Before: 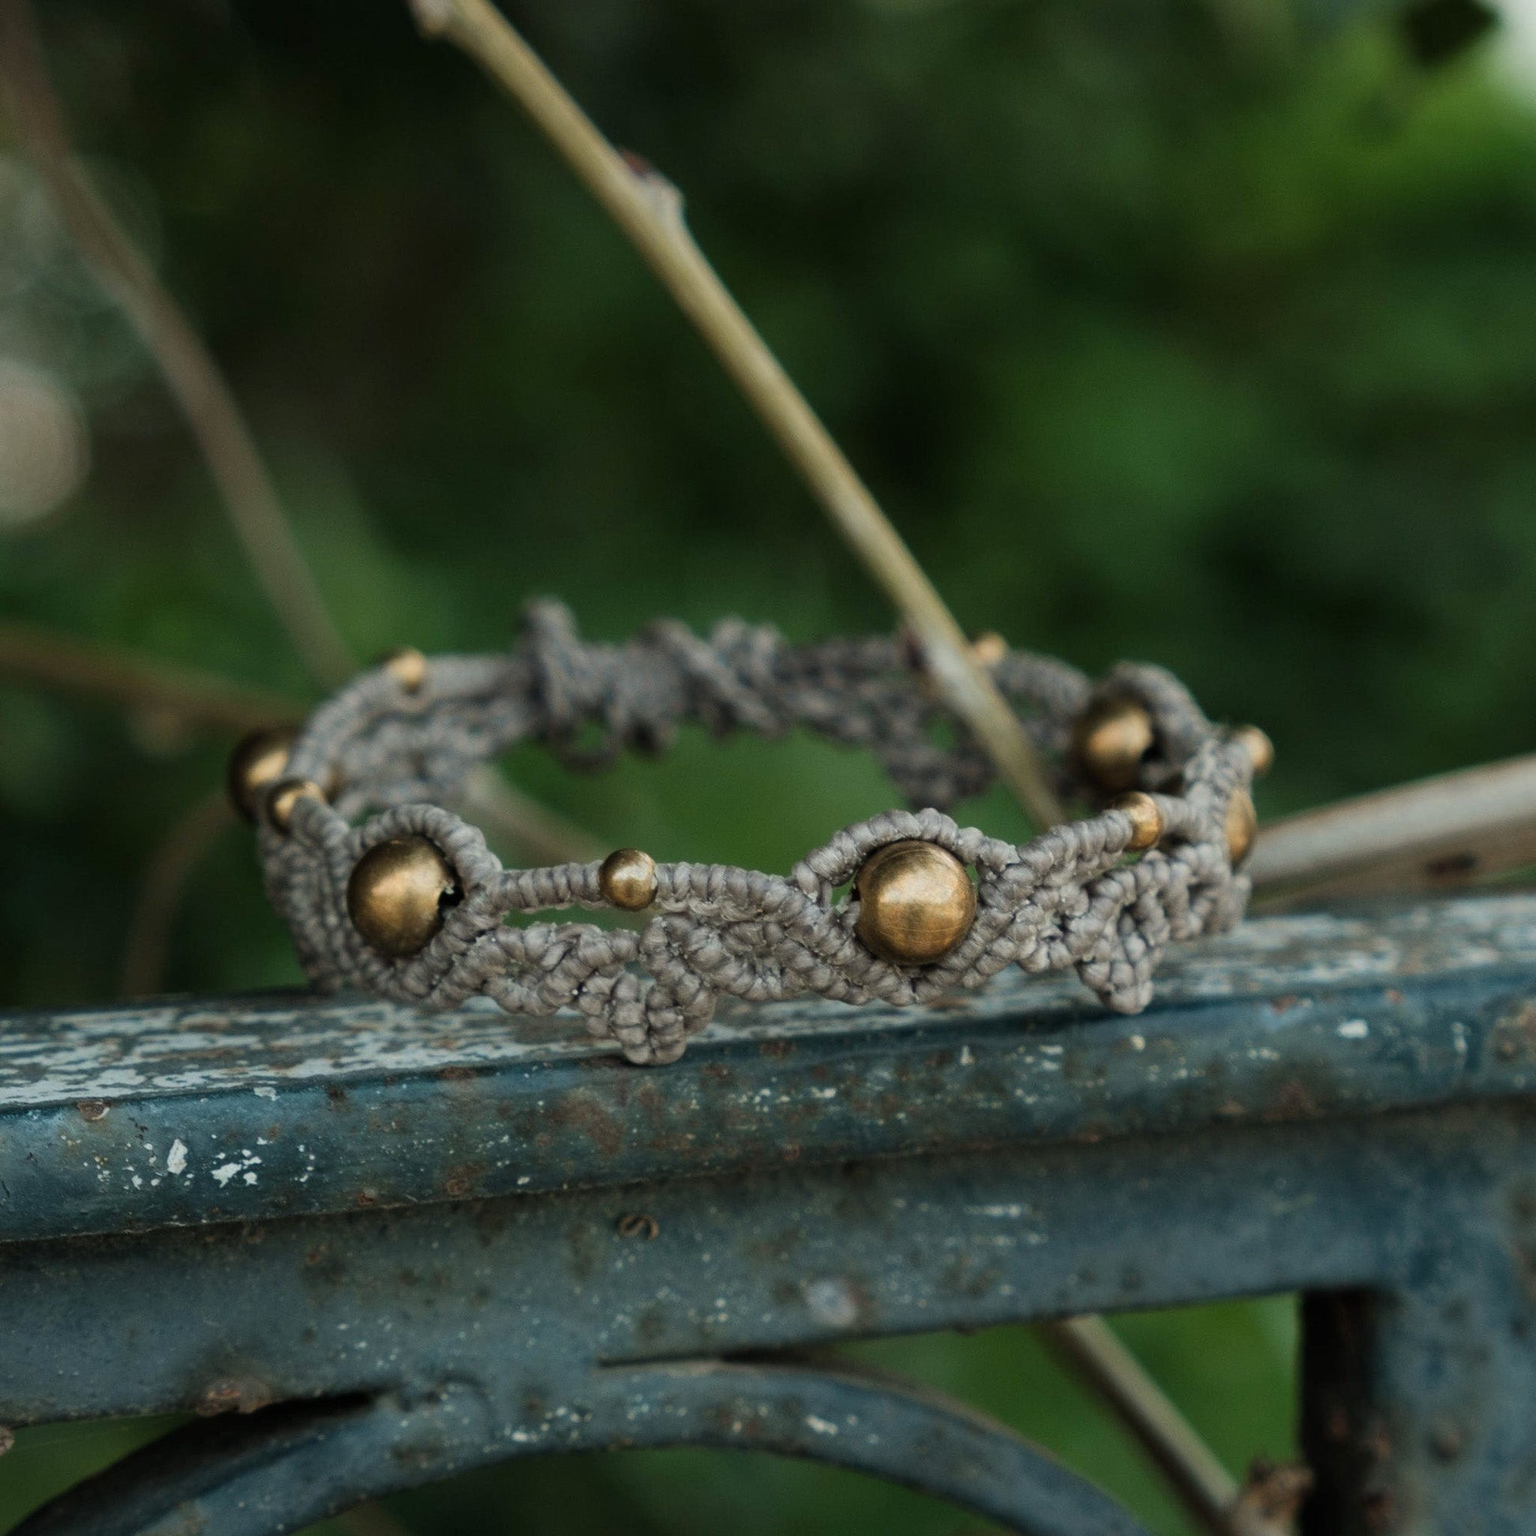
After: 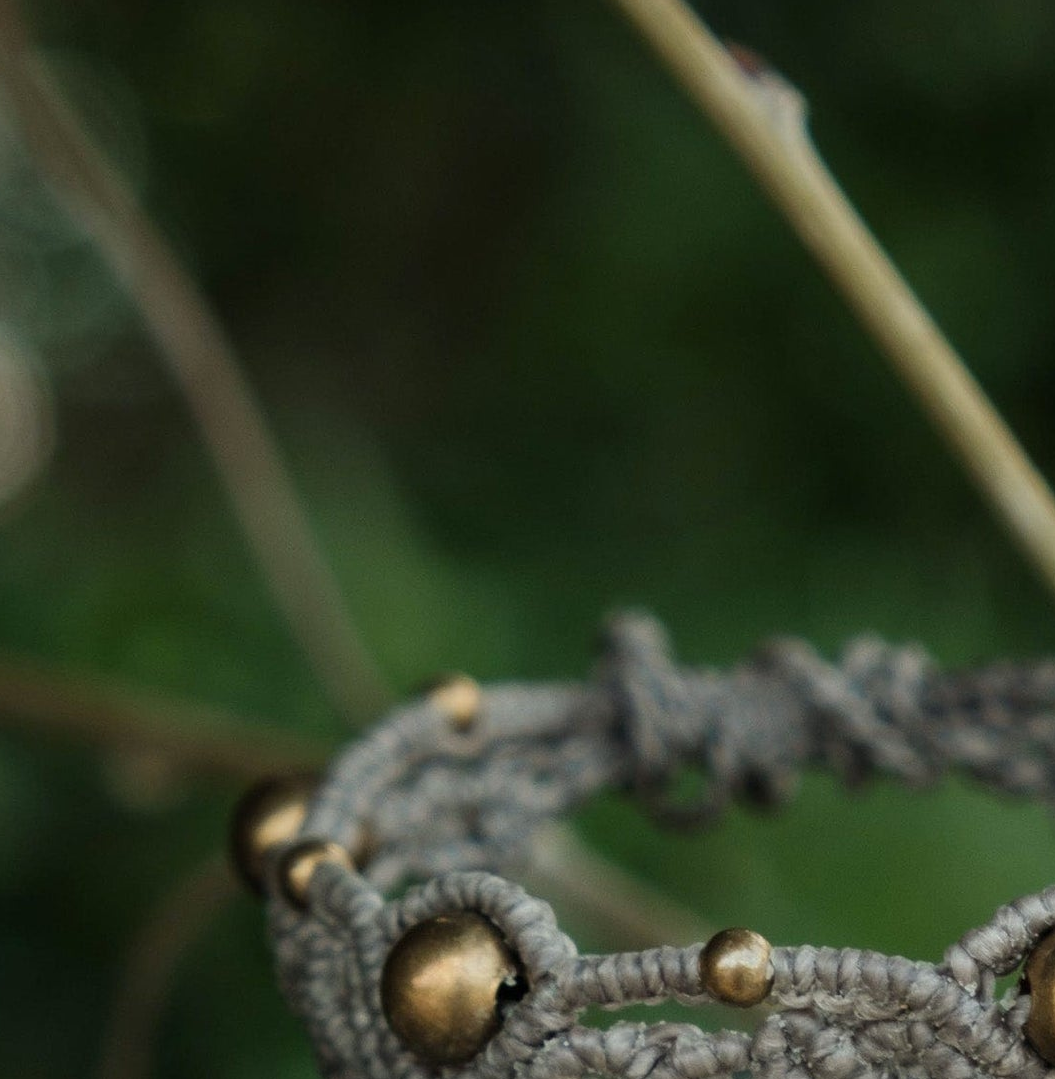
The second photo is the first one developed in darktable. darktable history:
crop and rotate: left 3.054%, top 7.595%, right 42.709%, bottom 36.957%
